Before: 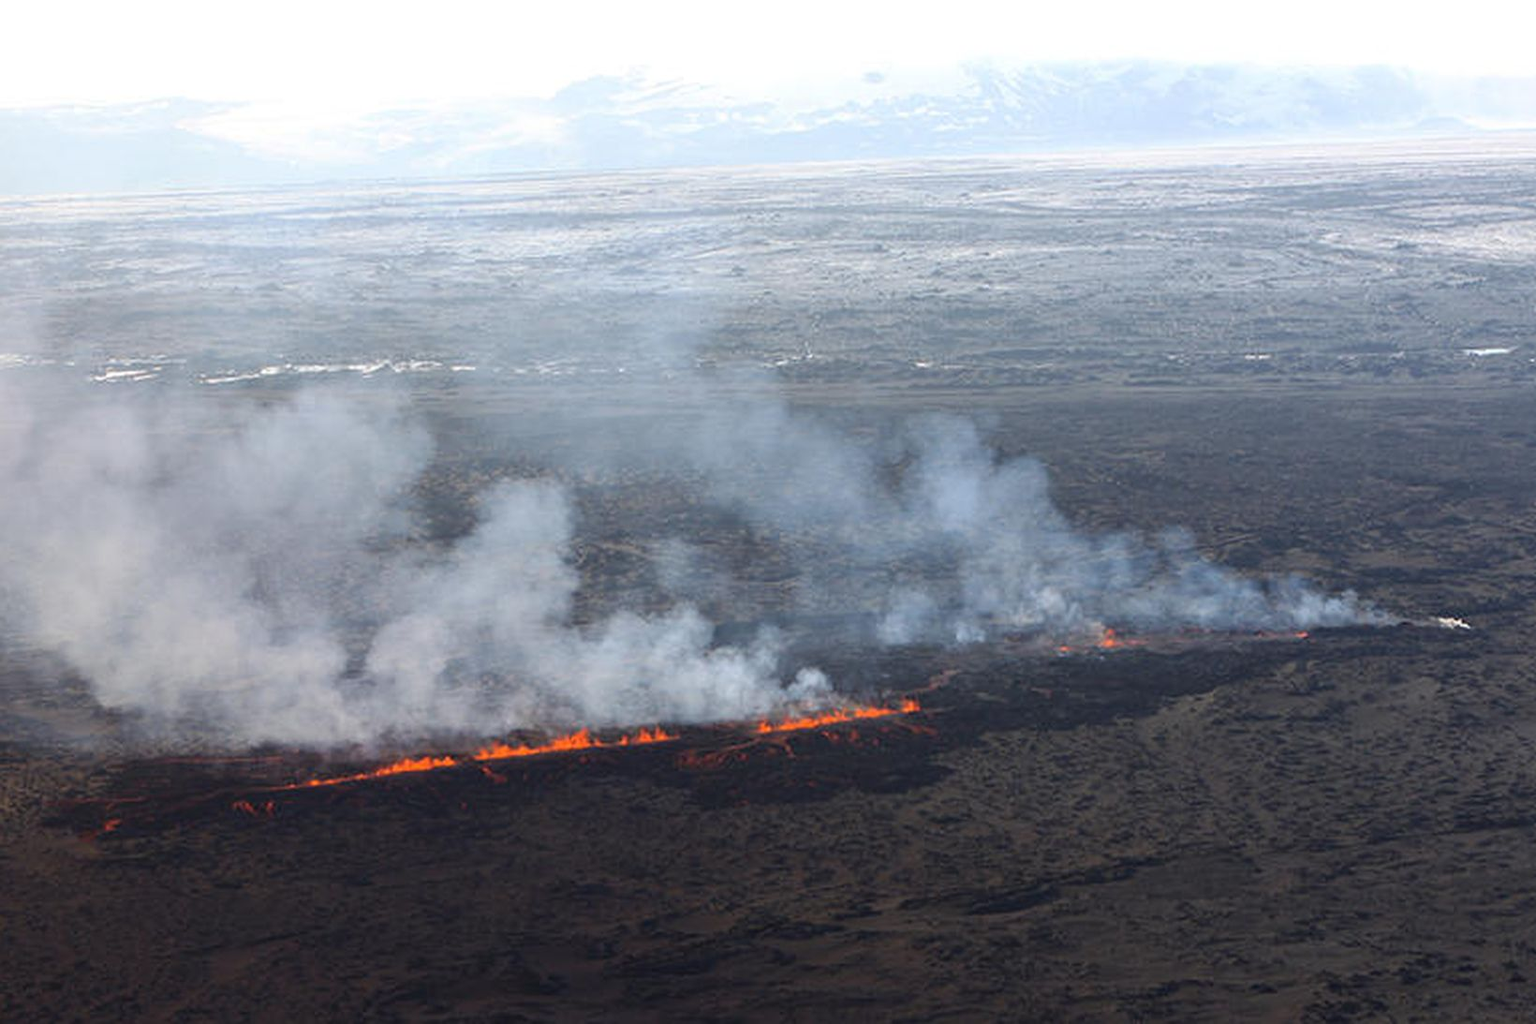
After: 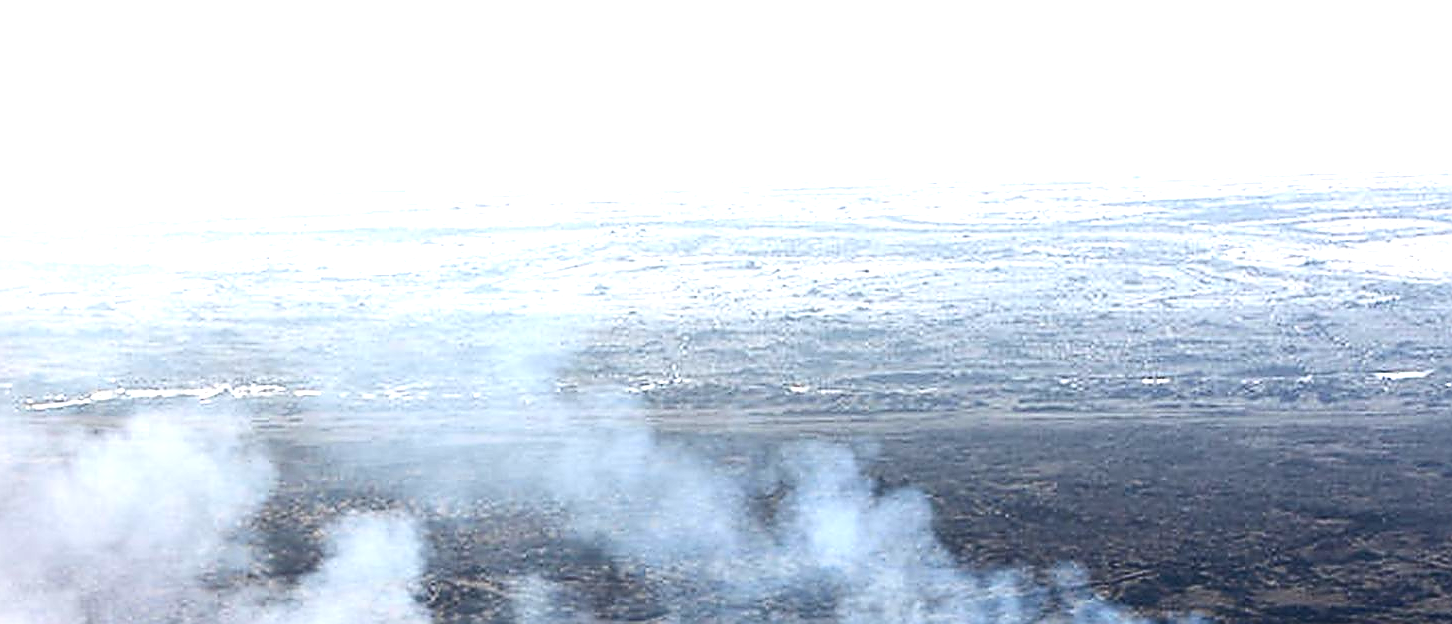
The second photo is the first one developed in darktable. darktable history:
crop and rotate: left 11.431%, bottom 42.851%
sharpen: radius 1.354, amount 1.256, threshold 0.697
contrast brightness saturation: contrast 0.185, brightness -0.241, saturation 0.115
tone equalizer: on, module defaults
exposure: exposure 1 EV, compensate highlight preservation false
